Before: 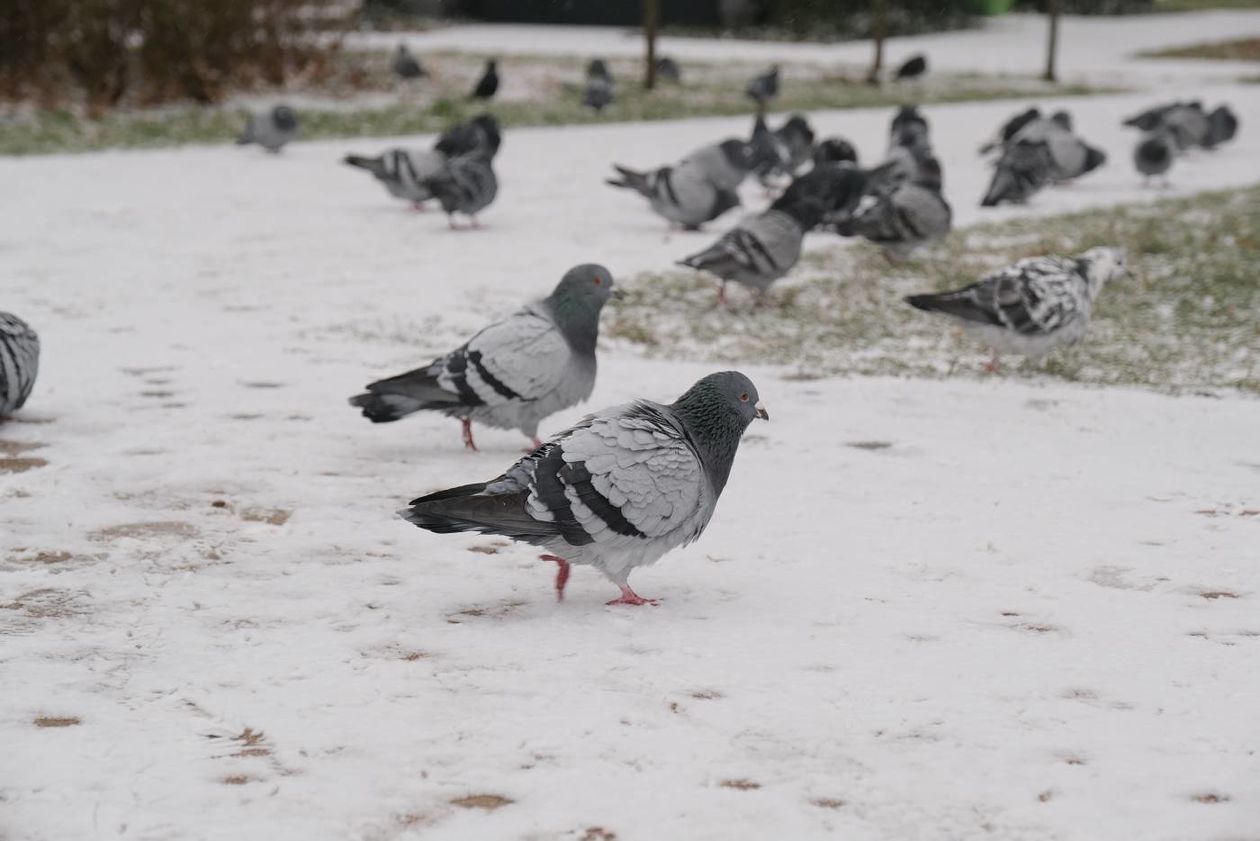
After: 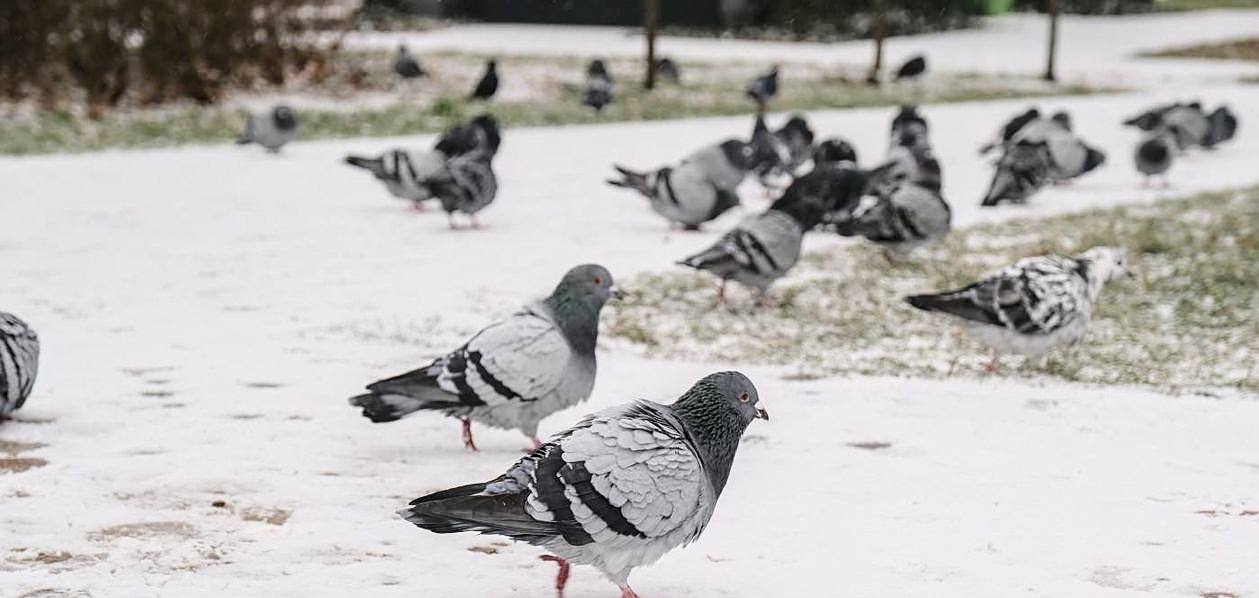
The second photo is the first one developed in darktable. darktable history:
color correction: highlights a* -0.147, highlights b* 0.132
sharpen: on, module defaults
crop: bottom 28.872%
exposure: exposure -0.154 EV, compensate highlight preservation false
local contrast: on, module defaults
base curve: curves: ch0 [(0, 0) (0.028, 0.03) (0.121, 0.232) (0.46, 0.748) (0.859, 0.968) (1, 1)]
